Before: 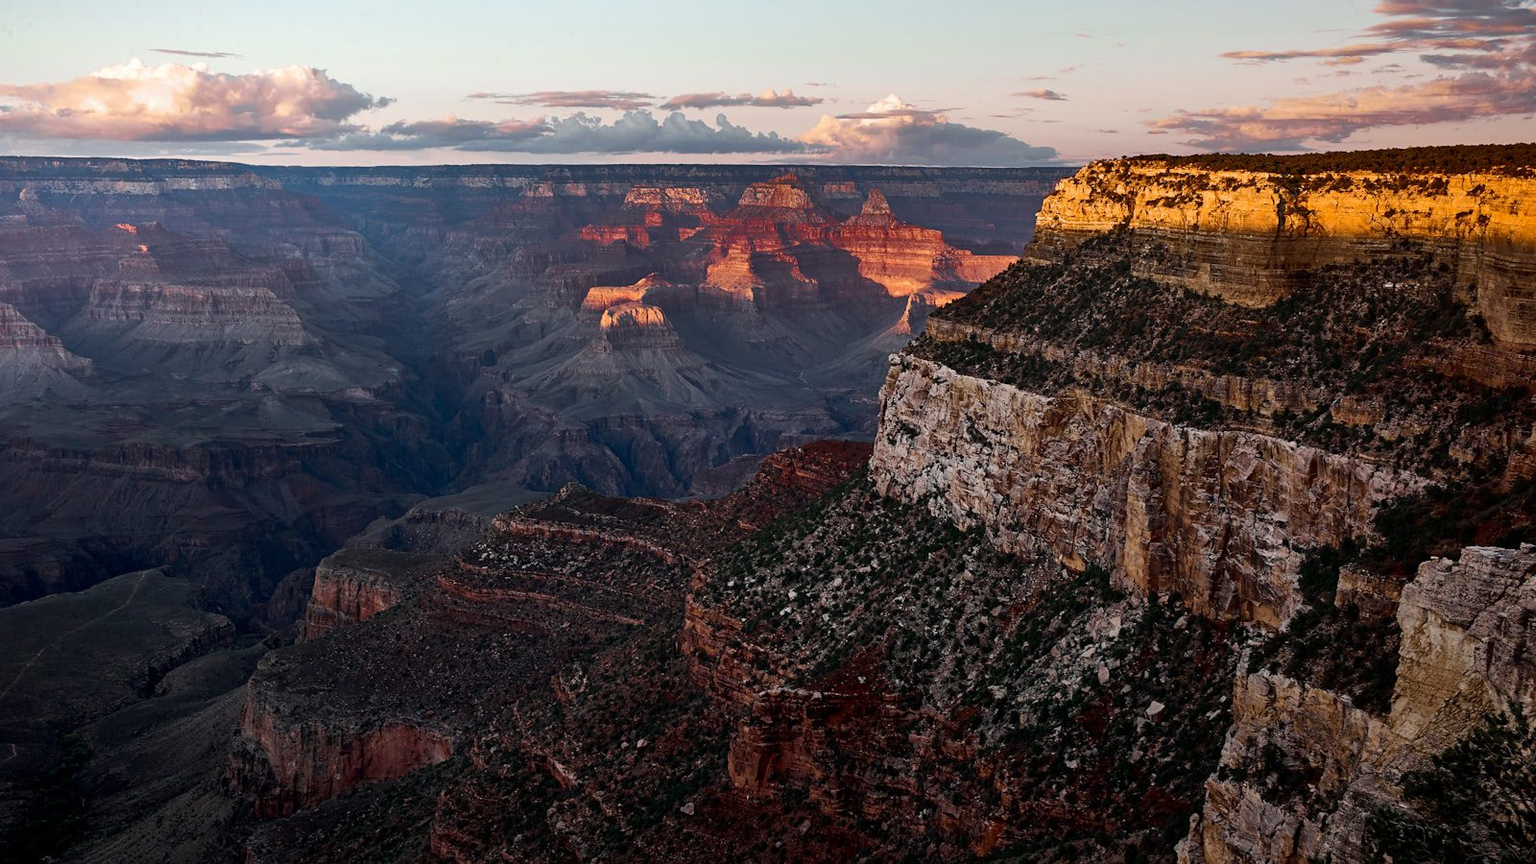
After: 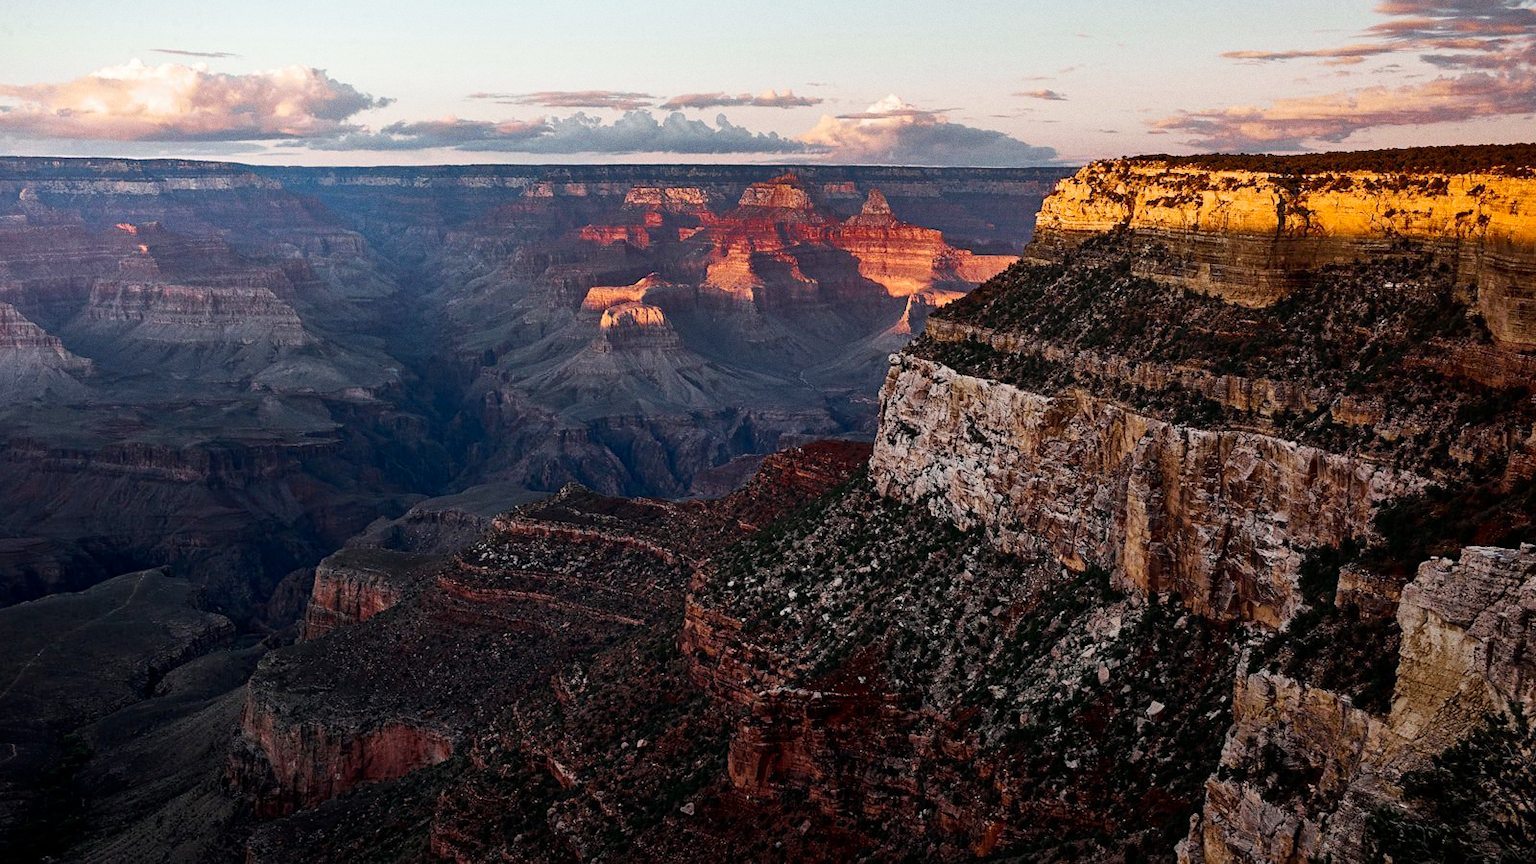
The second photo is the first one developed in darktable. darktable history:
tone curve: curves: ch0 [(0, 0) (0.004, 0.002) (0.02, 0.013) (0.218, 0.218) (0.664, 0.718) (0.832, 0.873) (1, 1)], preserve colors none
grain: coarseness 0.09 ISO
